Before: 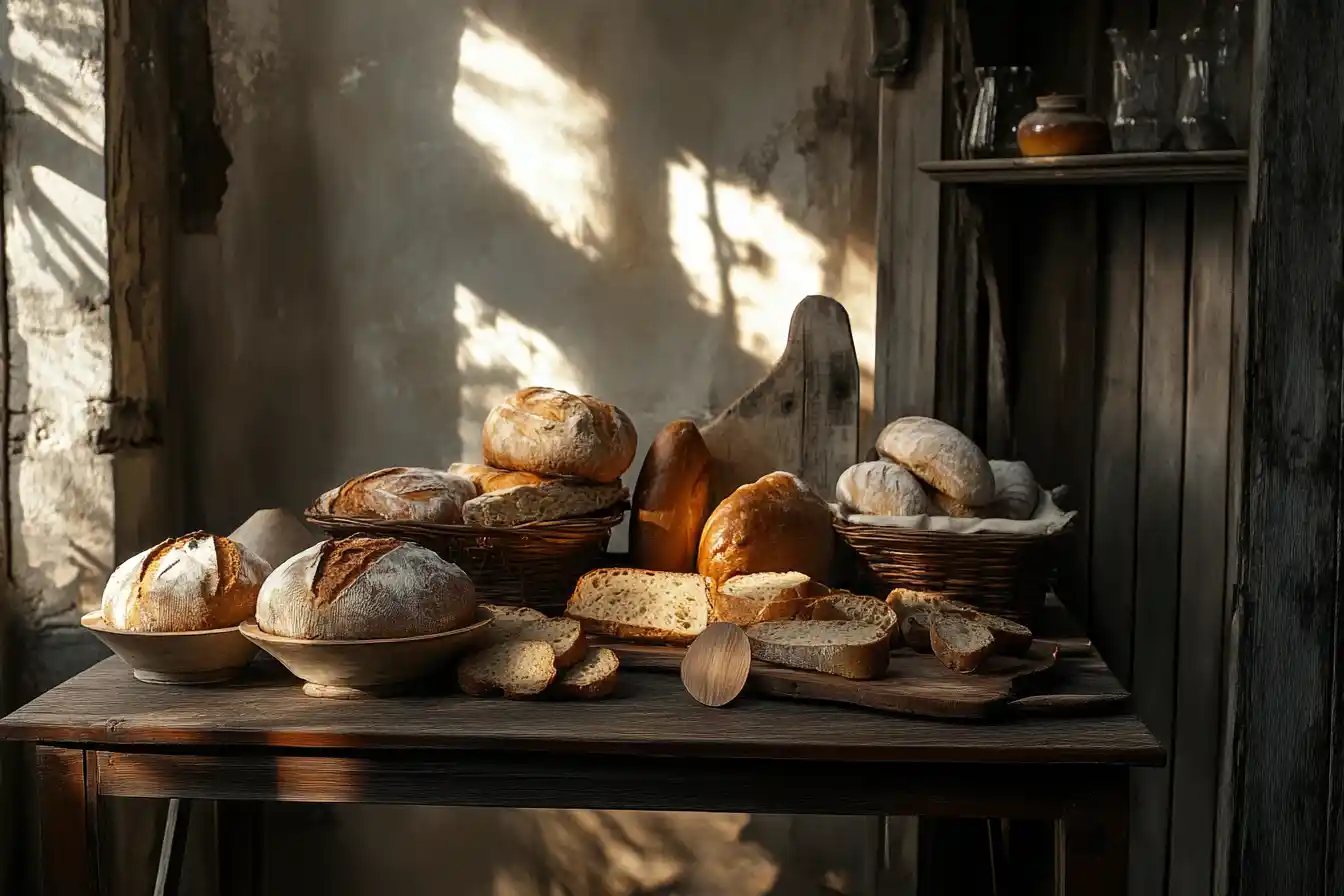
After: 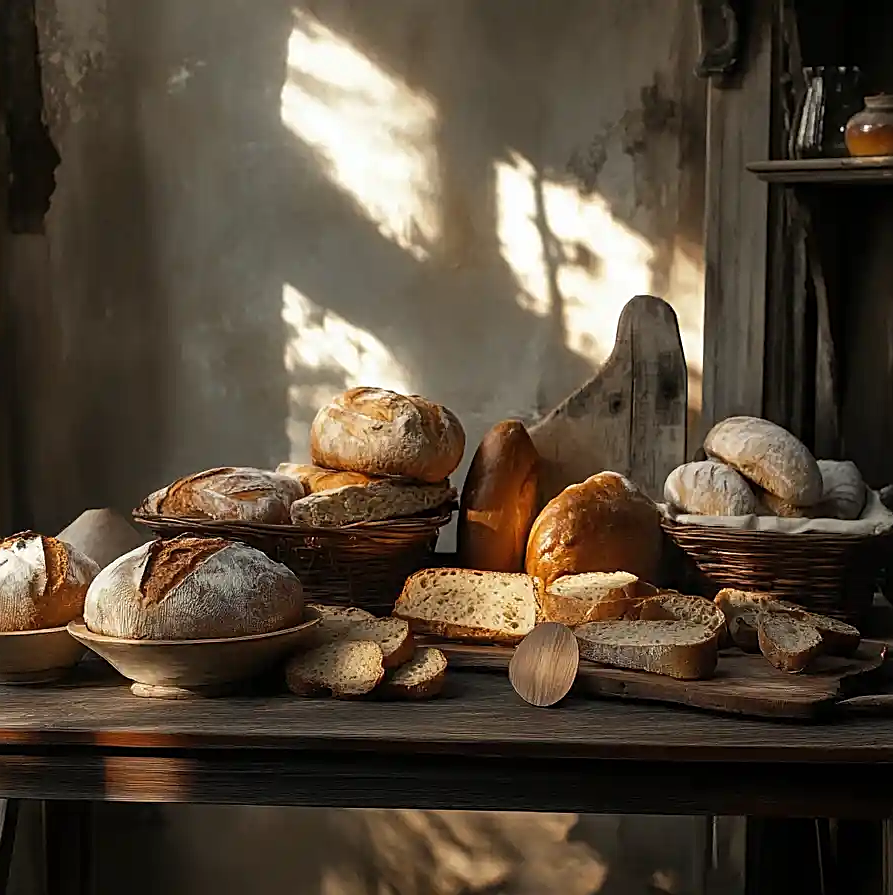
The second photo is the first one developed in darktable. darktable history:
shadows and highlights: radius 127.85, shadows 21.26, highlights -22.91, low approximation 0.01
crop and rotate: left 12.85%, right 20.64%
sharpen: on, module defaults
